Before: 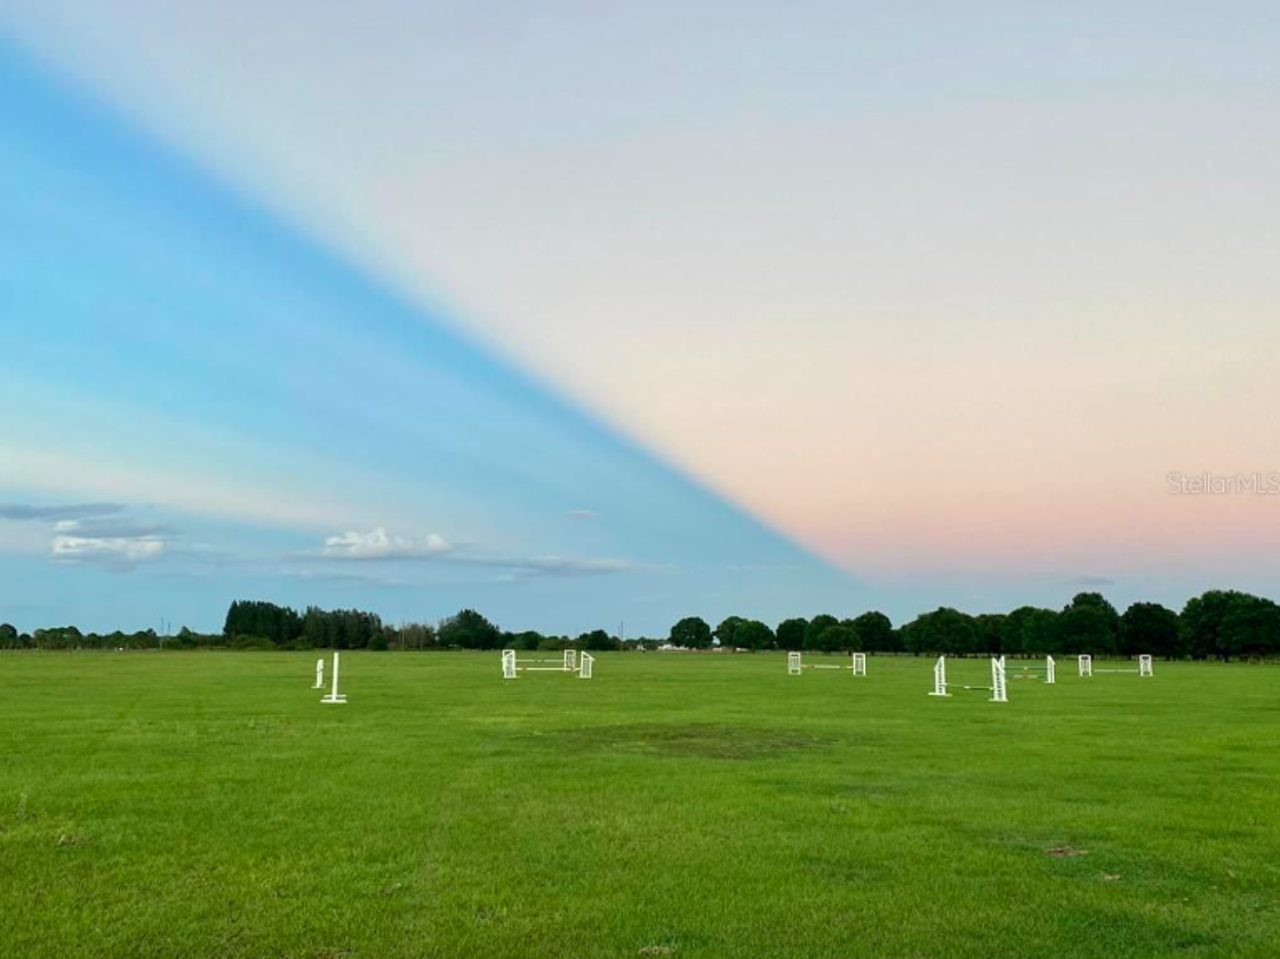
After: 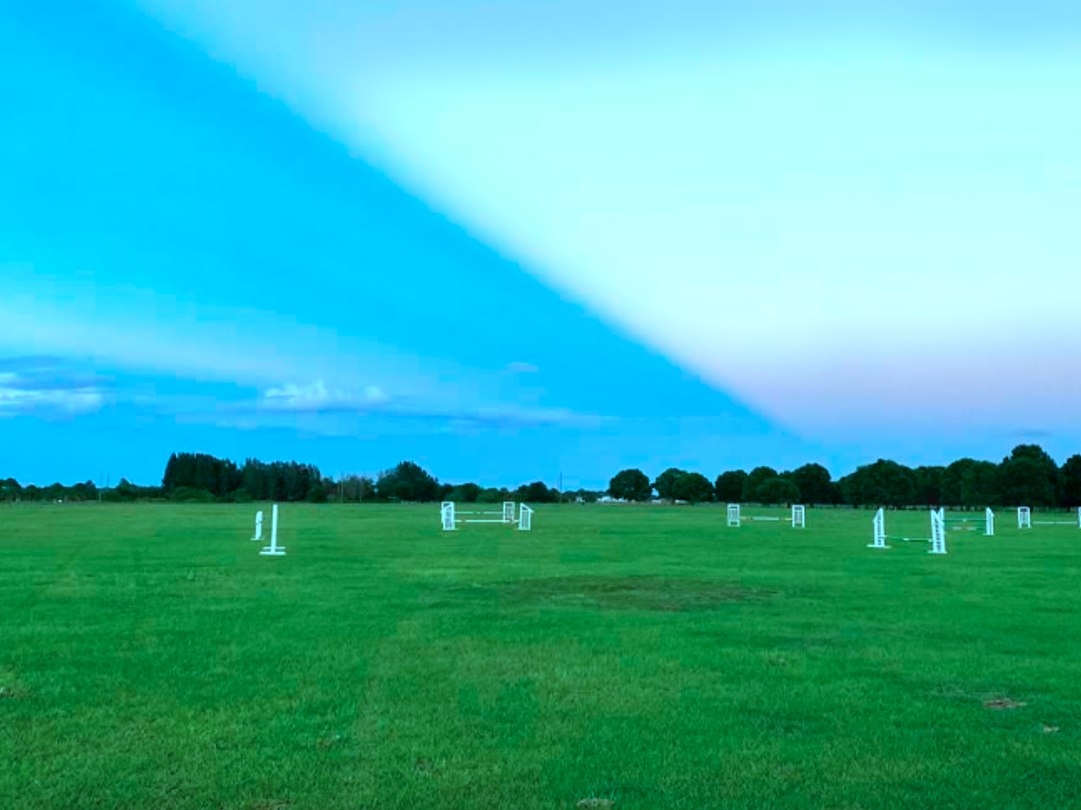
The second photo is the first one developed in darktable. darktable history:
bloom: size 5%, threshold 95%, strength 15%
color calibration: illuminant custom, x 0.432, y 0.395, temperature 3098 K
crop and rotate: left 4.842%, top 15.51%, right 10.668%
